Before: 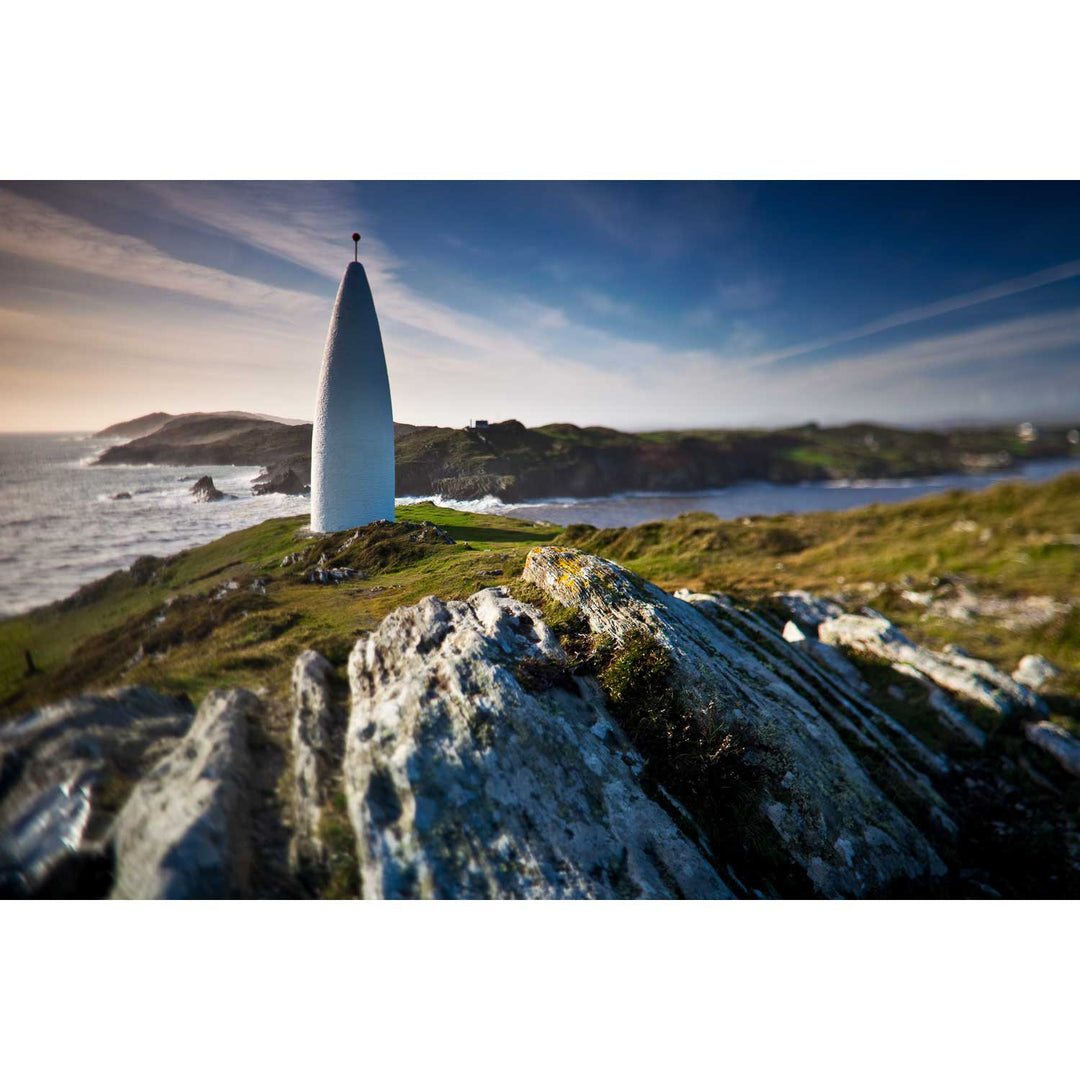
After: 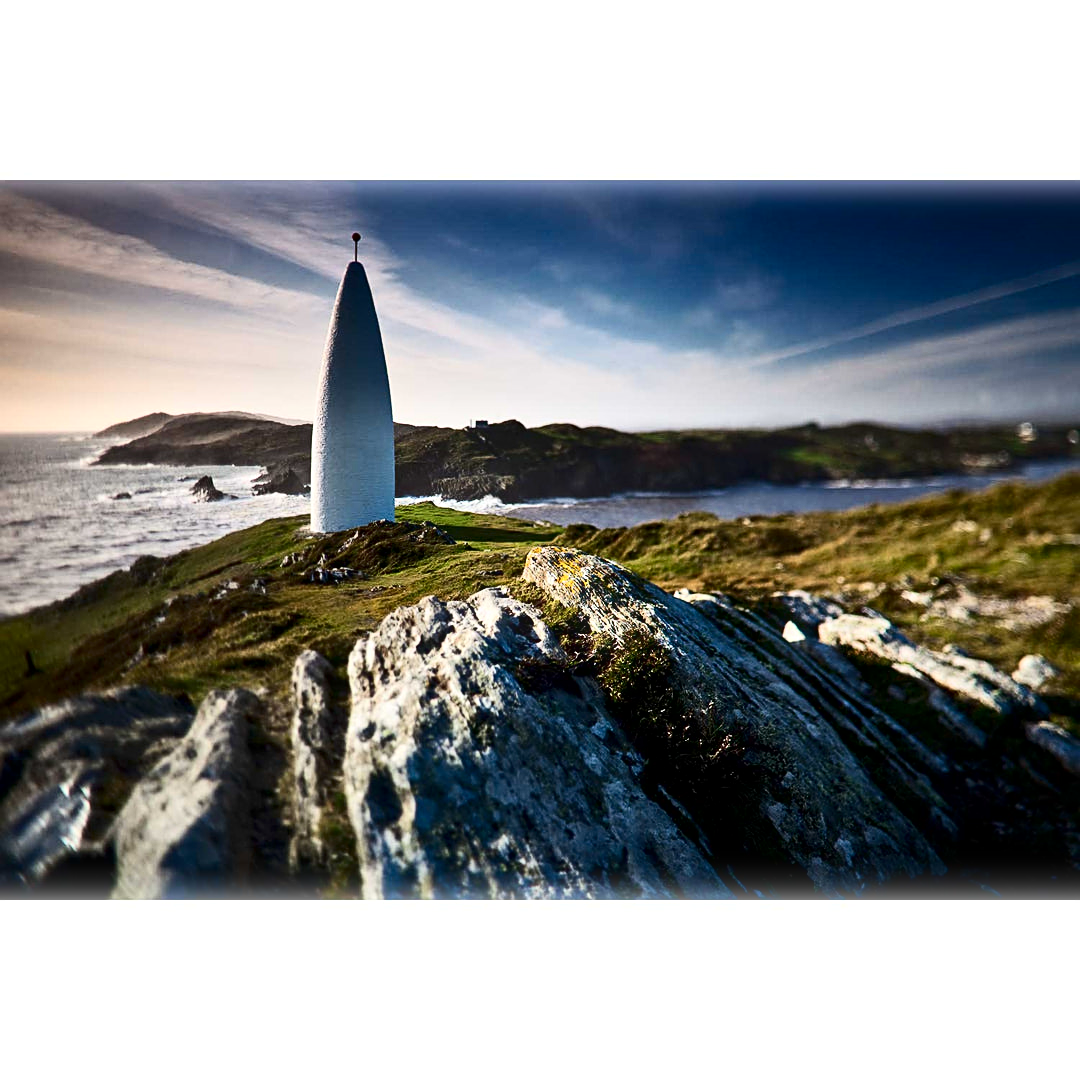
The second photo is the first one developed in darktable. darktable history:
contrast brightness saturation: contrast 0.28
bloom: size 3%, threshold 100%, strength 0%
sharpen: on, module defaults
local contrast: mode bilateral grid, contrast 20, coarseness 50, detail 120%, midtone range 0.2
